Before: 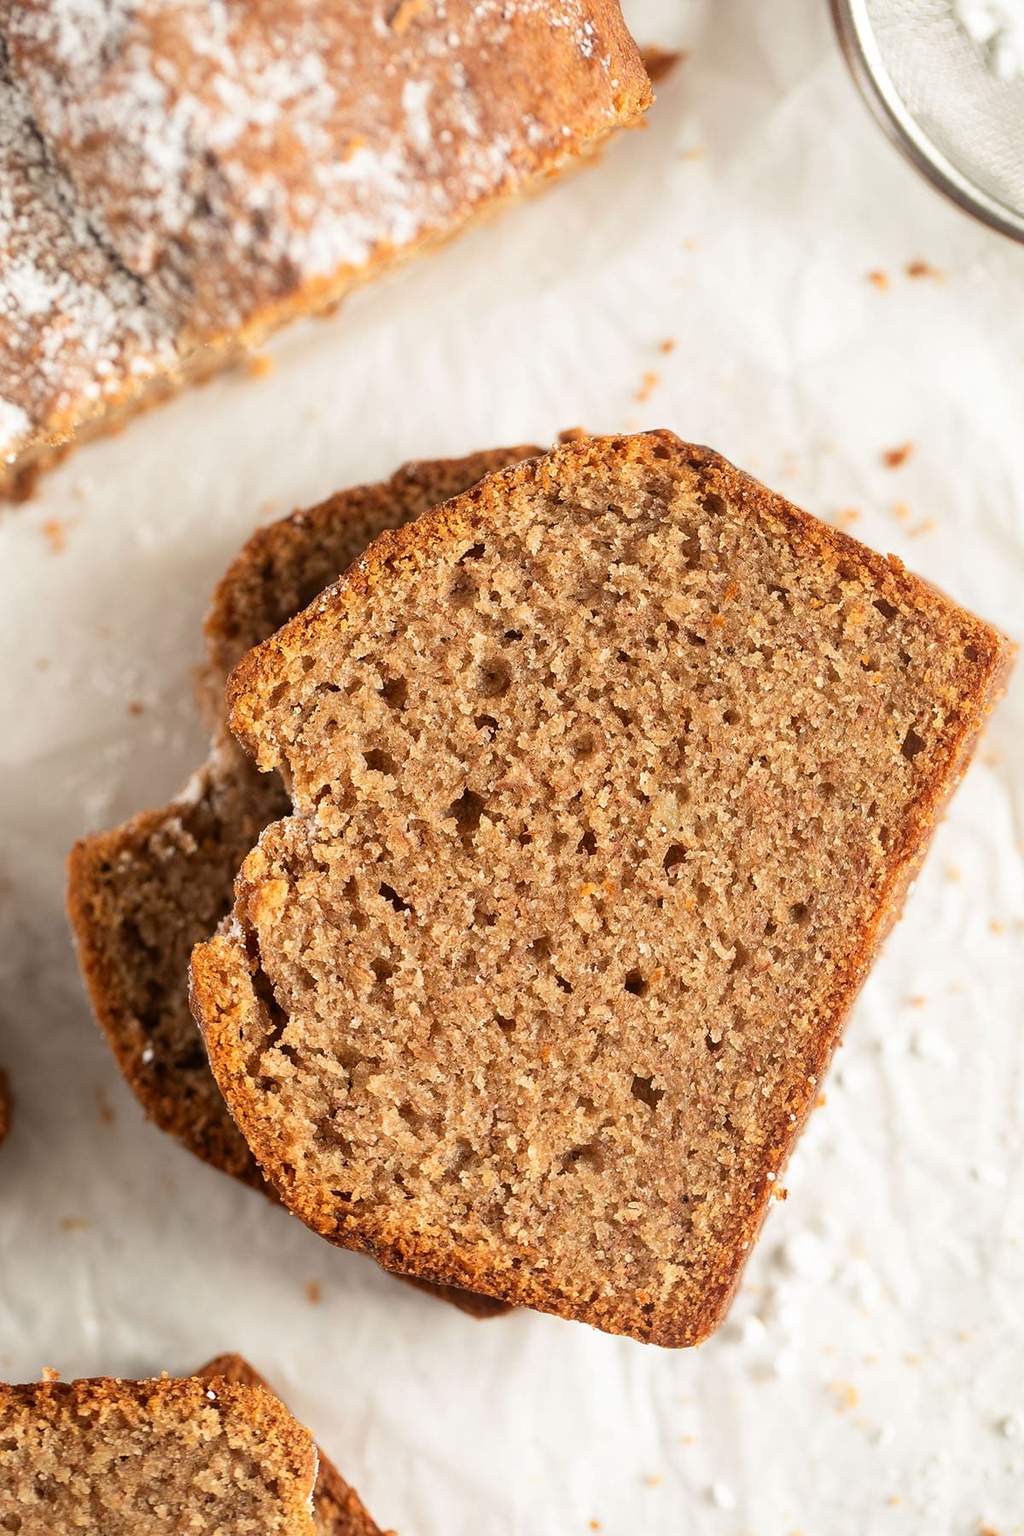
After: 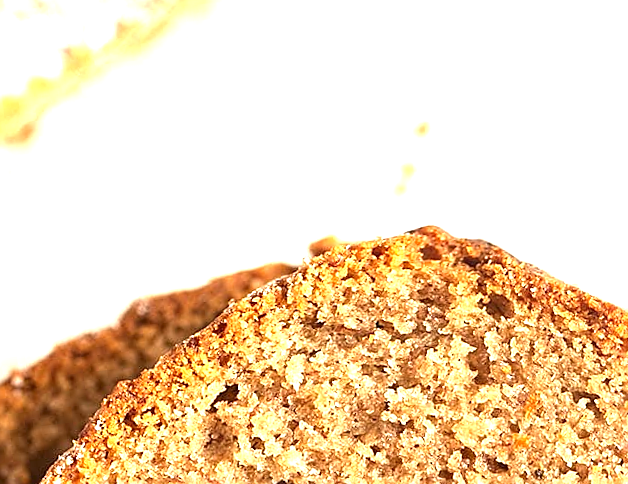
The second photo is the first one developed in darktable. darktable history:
crop: left 28.64%, top 16.832%, right 26.637%, bottom 58.055%
color correction: highlights b* 3
sharpen: on, module defaults
exposure: black level correction 0, exposure 1.2 EV, compensate exposure bias true, compensate highlight preservation false
rotate and perspective: rotation -6.83°, automatic cropping off
tone equalizer: on, module defaults
local contrast: mode bilateral grid, contrast 100, coarseness 100, detail 108%, midtone range 0.2
haze removal: strength 0.02, distance 0.25, compatibility mode true, adaptive false
